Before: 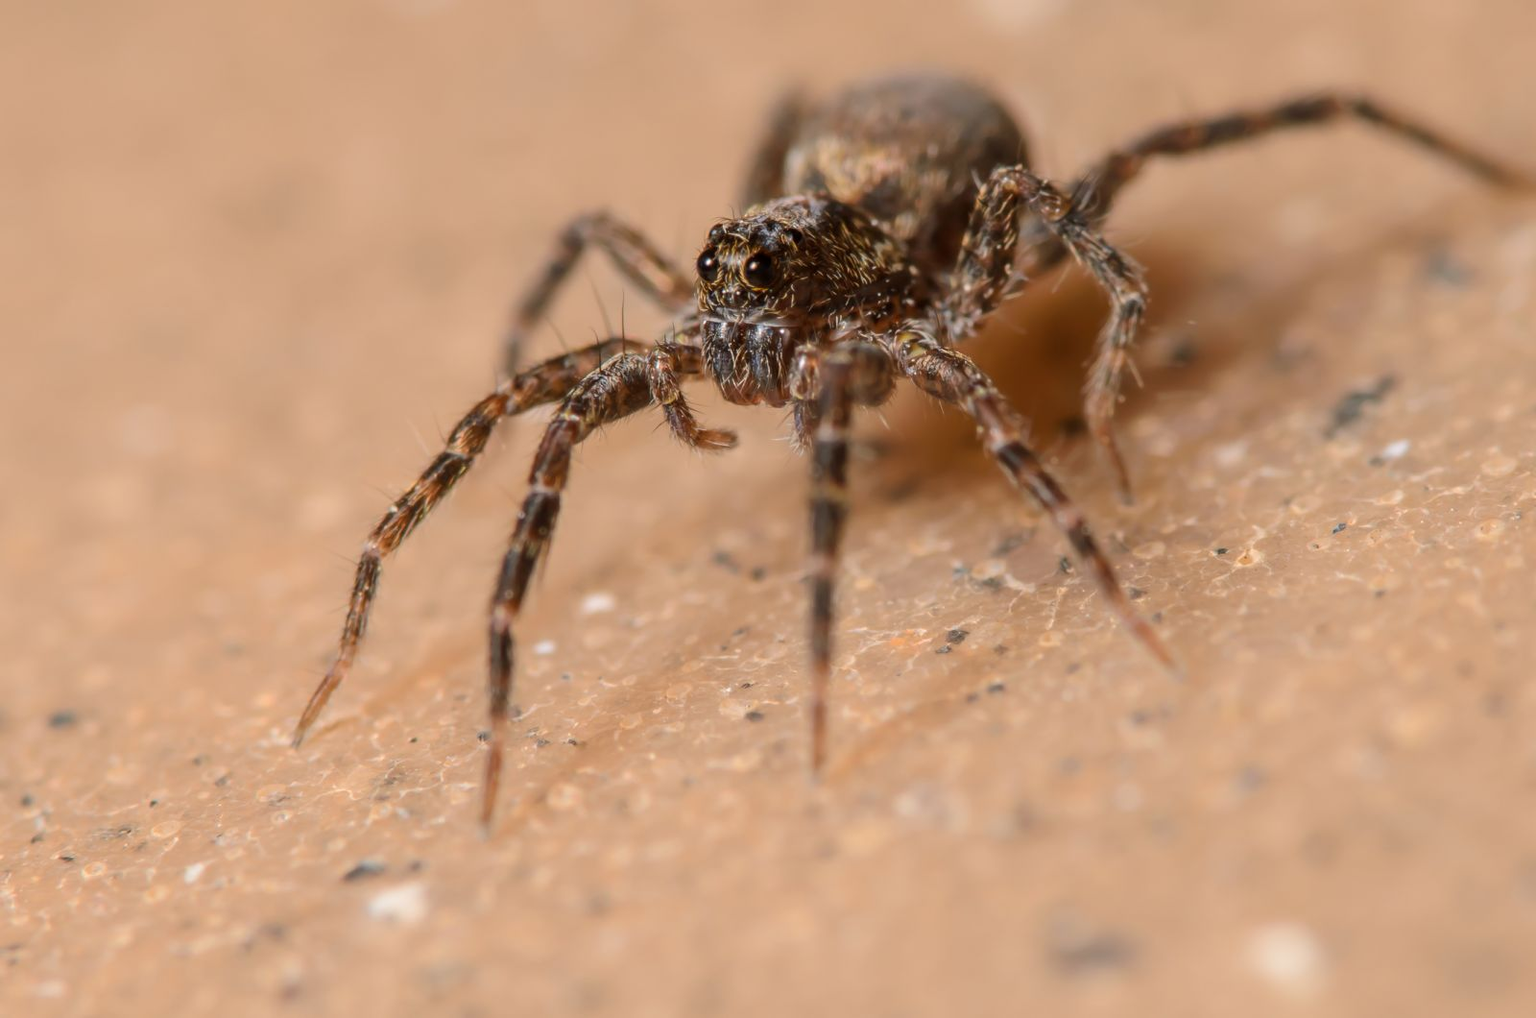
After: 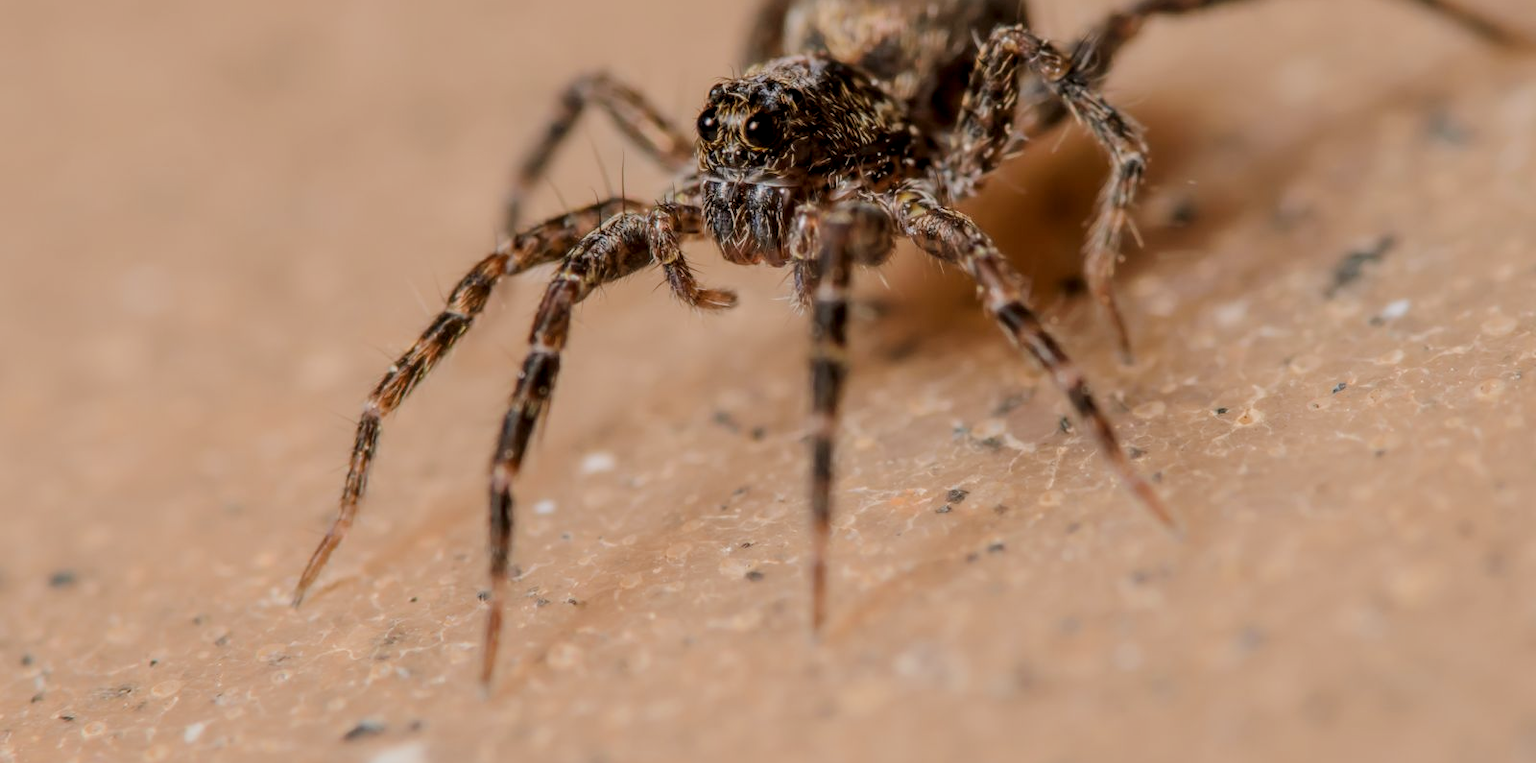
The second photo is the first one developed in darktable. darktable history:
filmic rgb: black relative exposure -7.65 EV, white relative exposure 4.56 EV, hardness 3.61
local contrast: on, module defaults
crop: top 13.819%, bottom 11.169%
